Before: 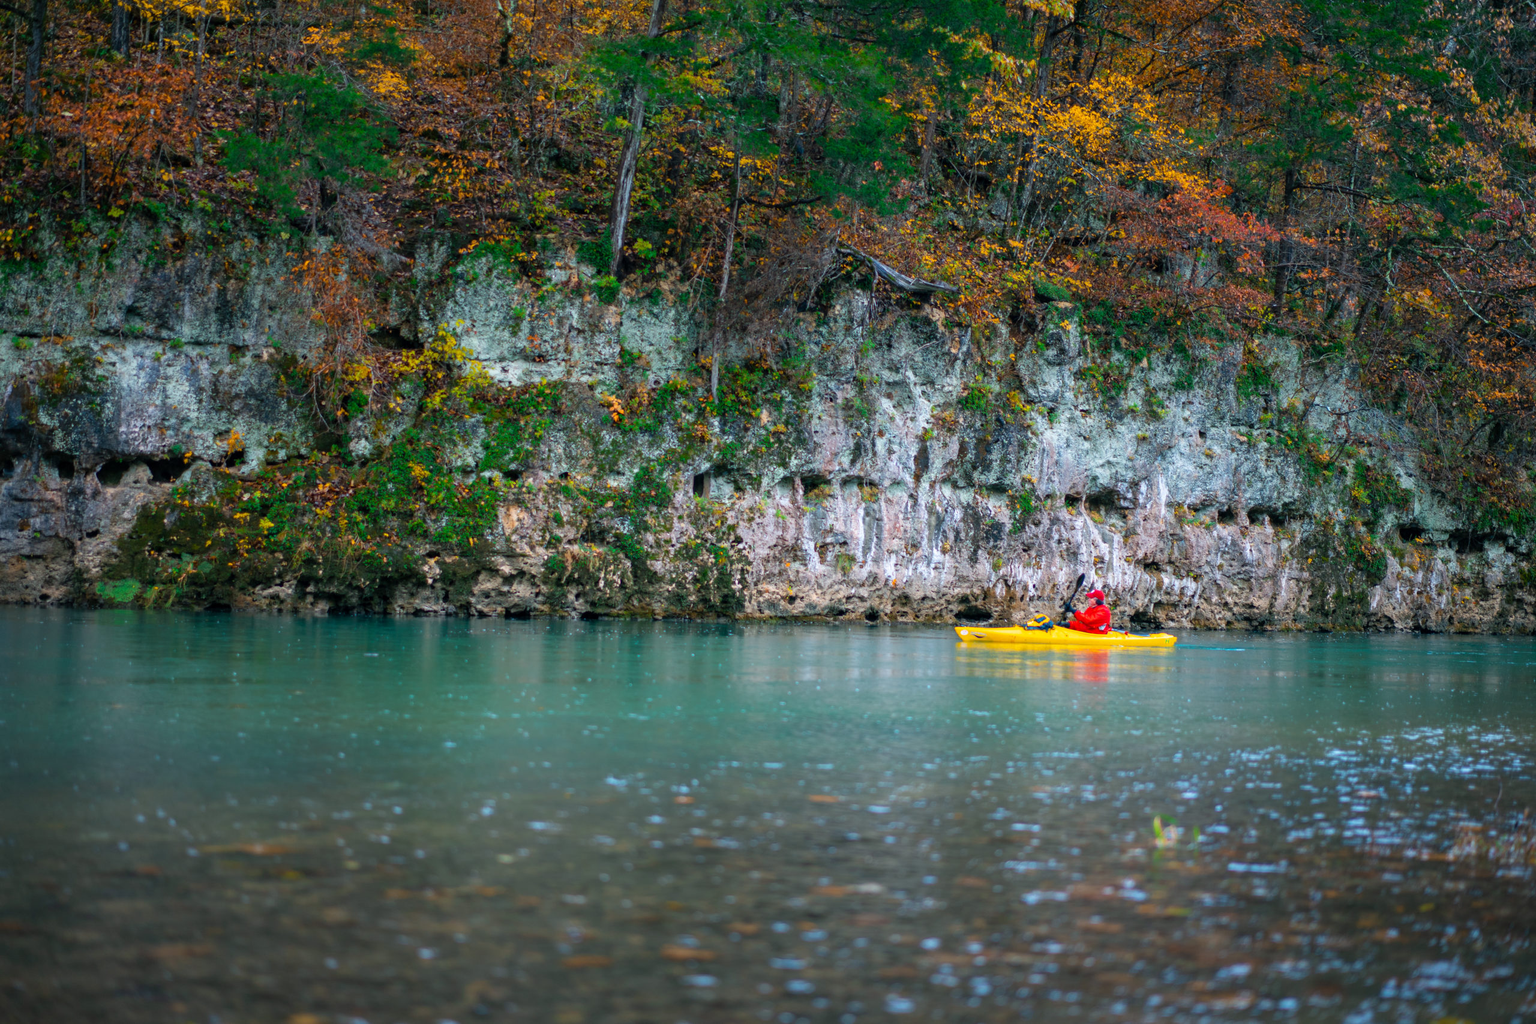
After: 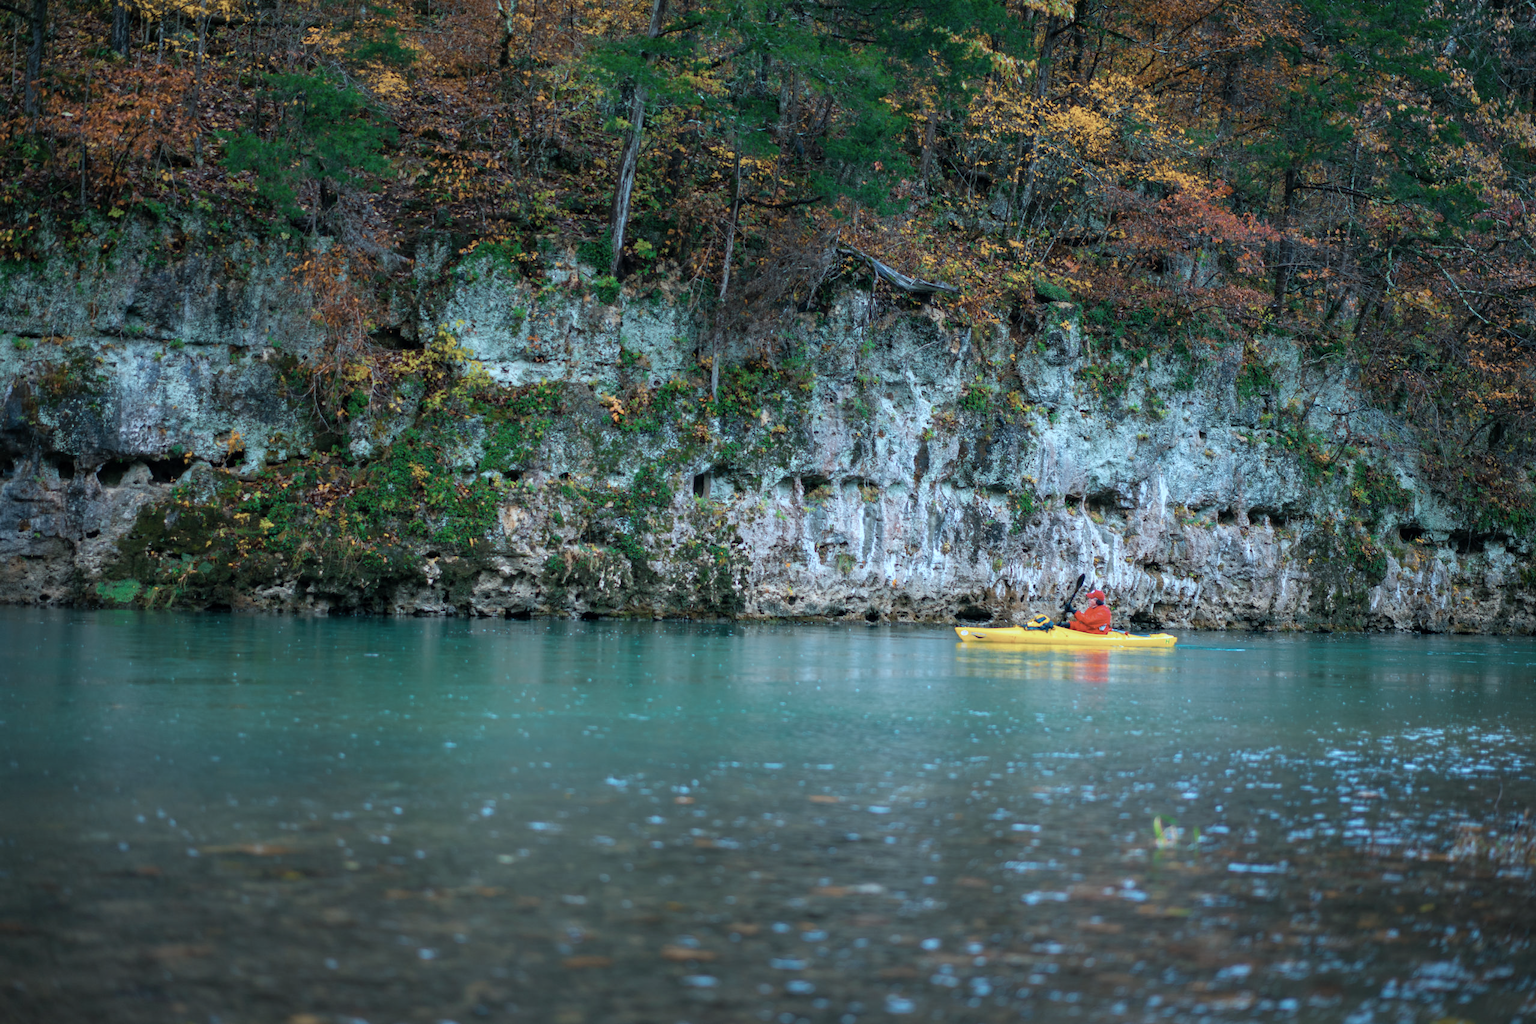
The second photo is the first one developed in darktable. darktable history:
color correction: highlights a* -12.7, highlights b* -17.72, saturation 0.712
